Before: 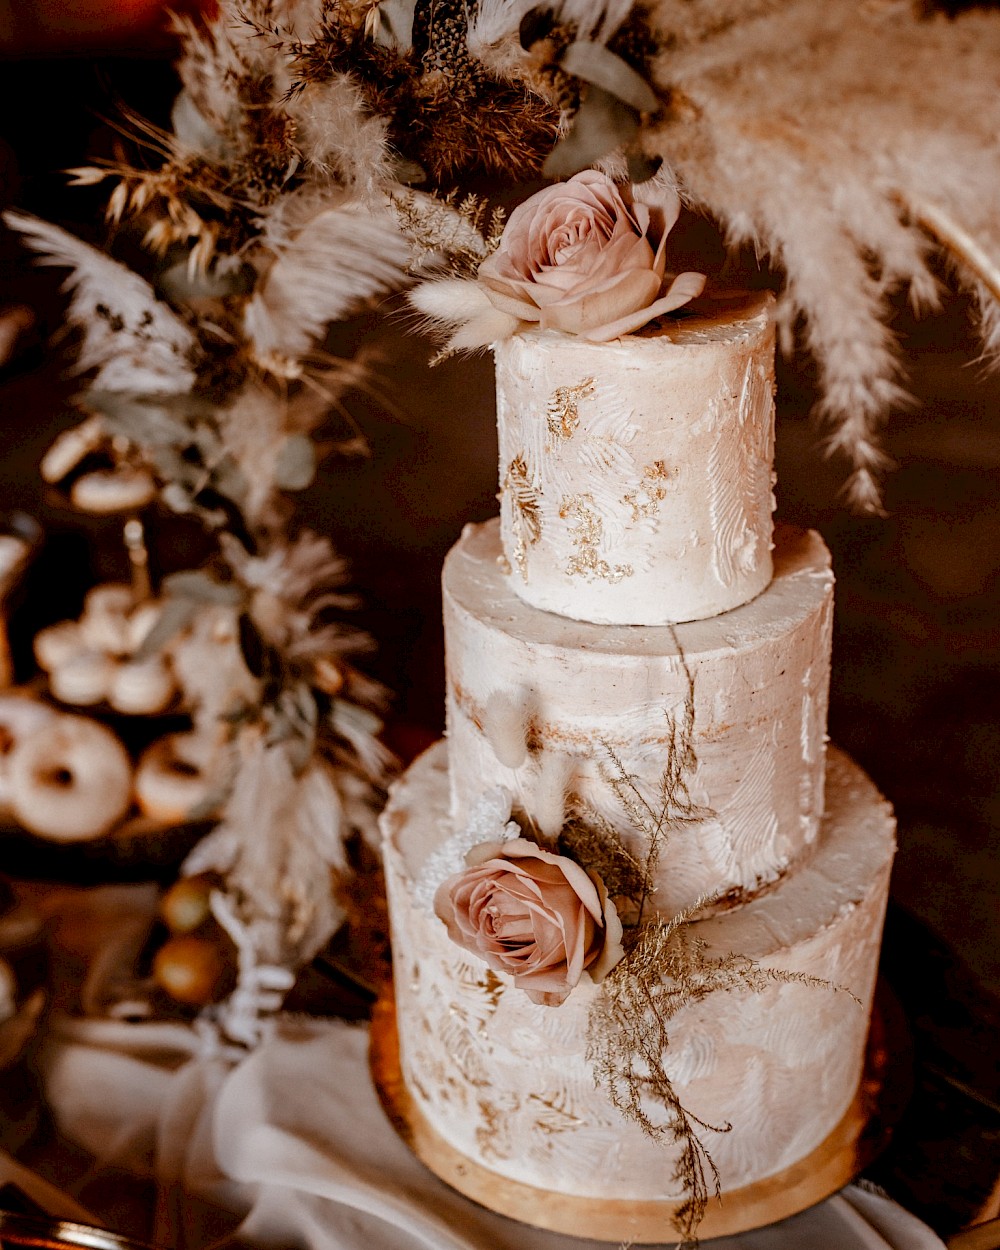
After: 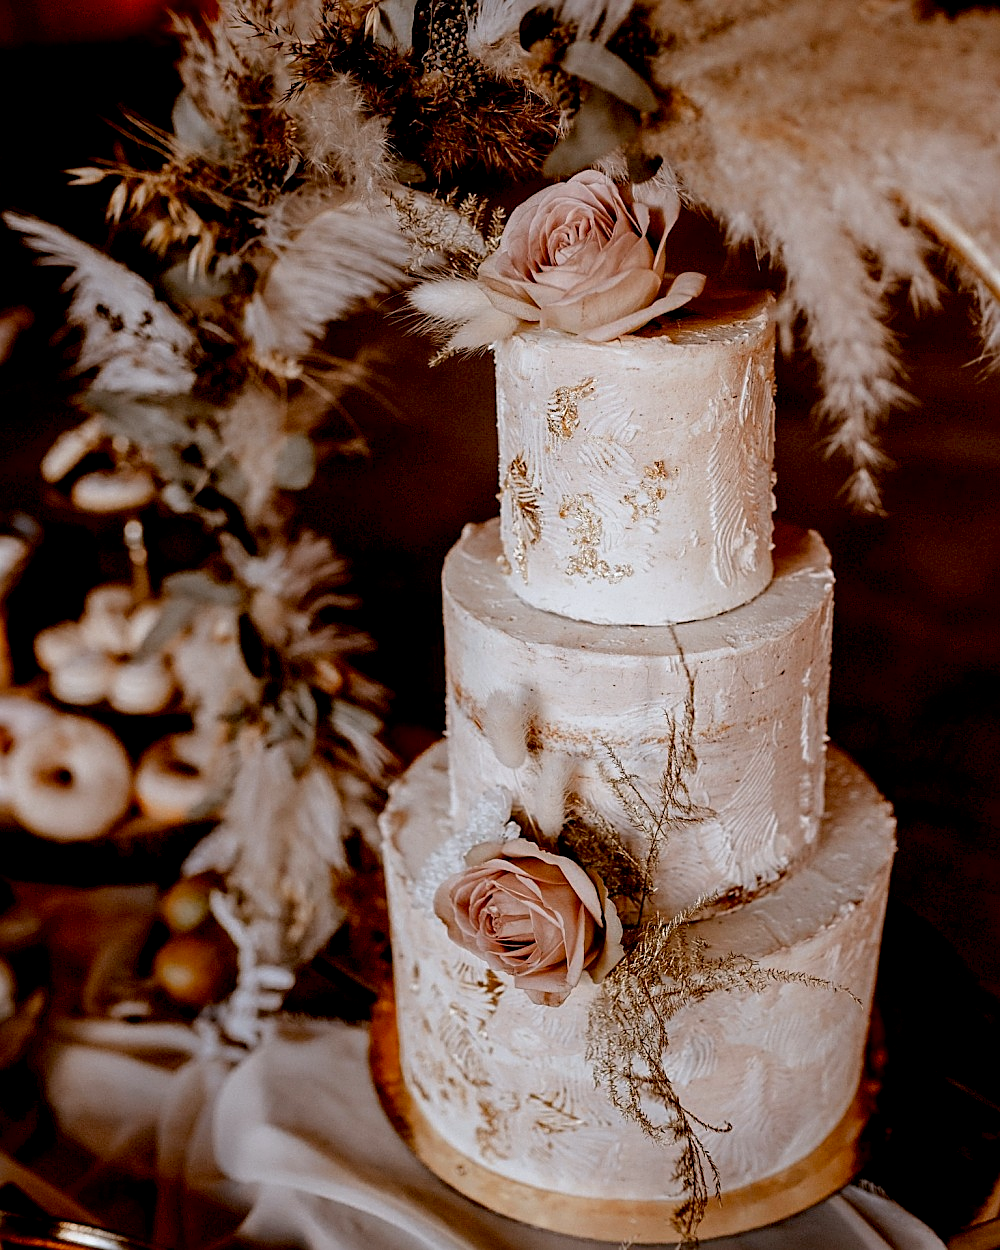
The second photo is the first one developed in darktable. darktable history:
white balance: red 0.976, blue 1.04
exposure: black level correction 0.009, exposure -0.159 EV, compensate highlight preservation false
sharpen: on, module defaults
